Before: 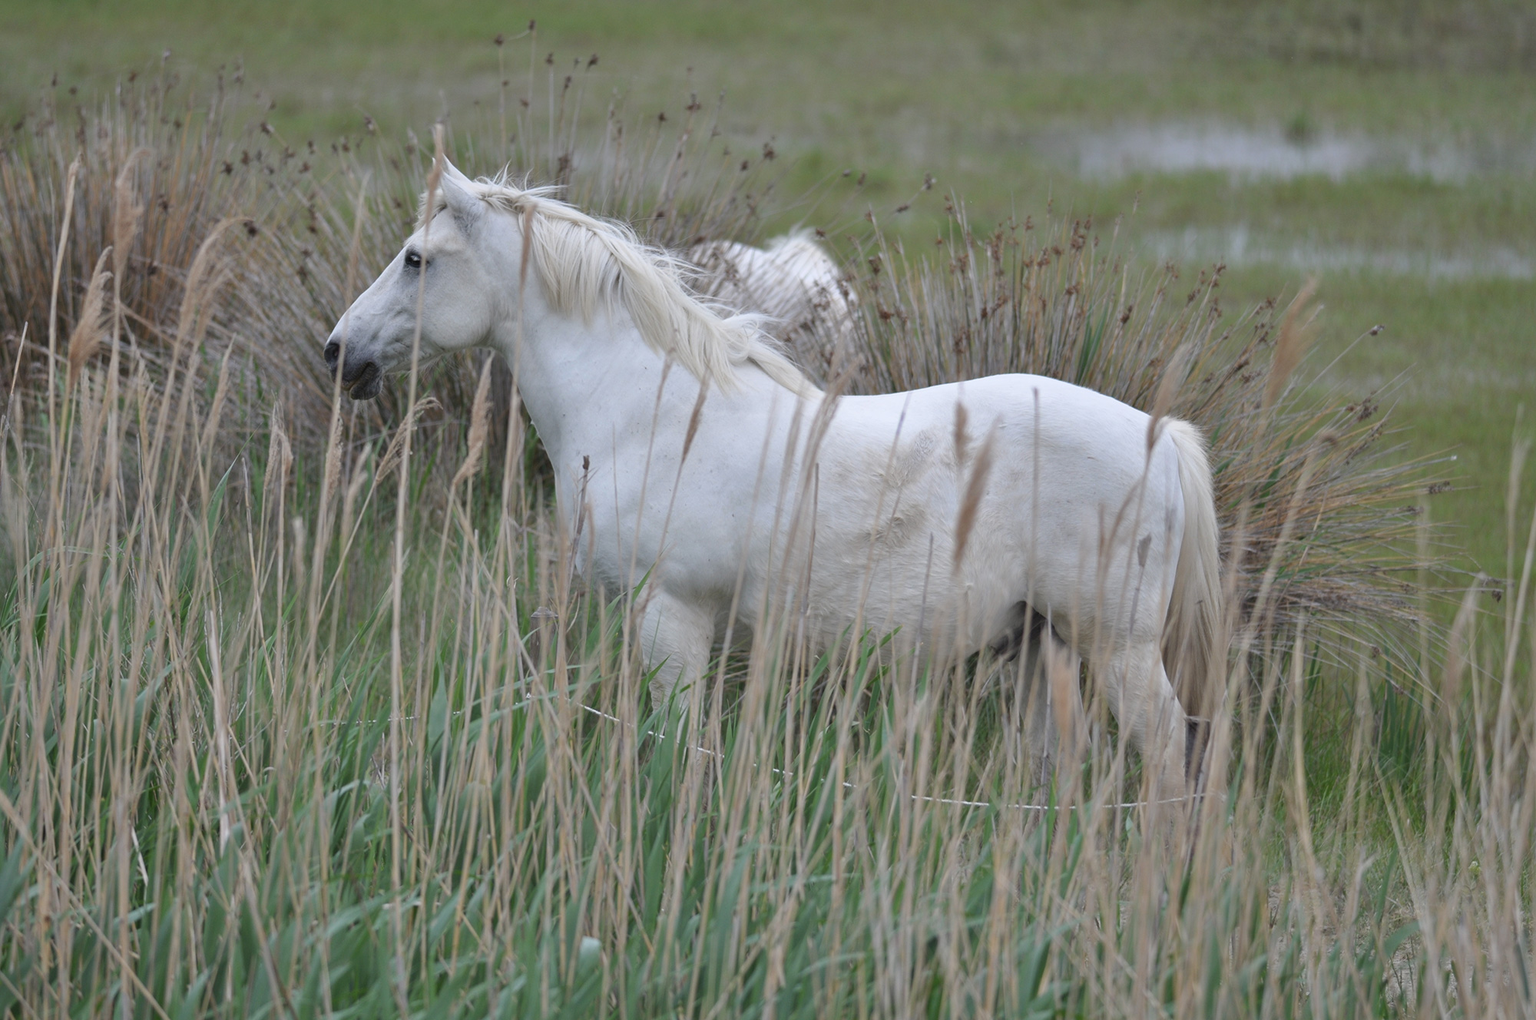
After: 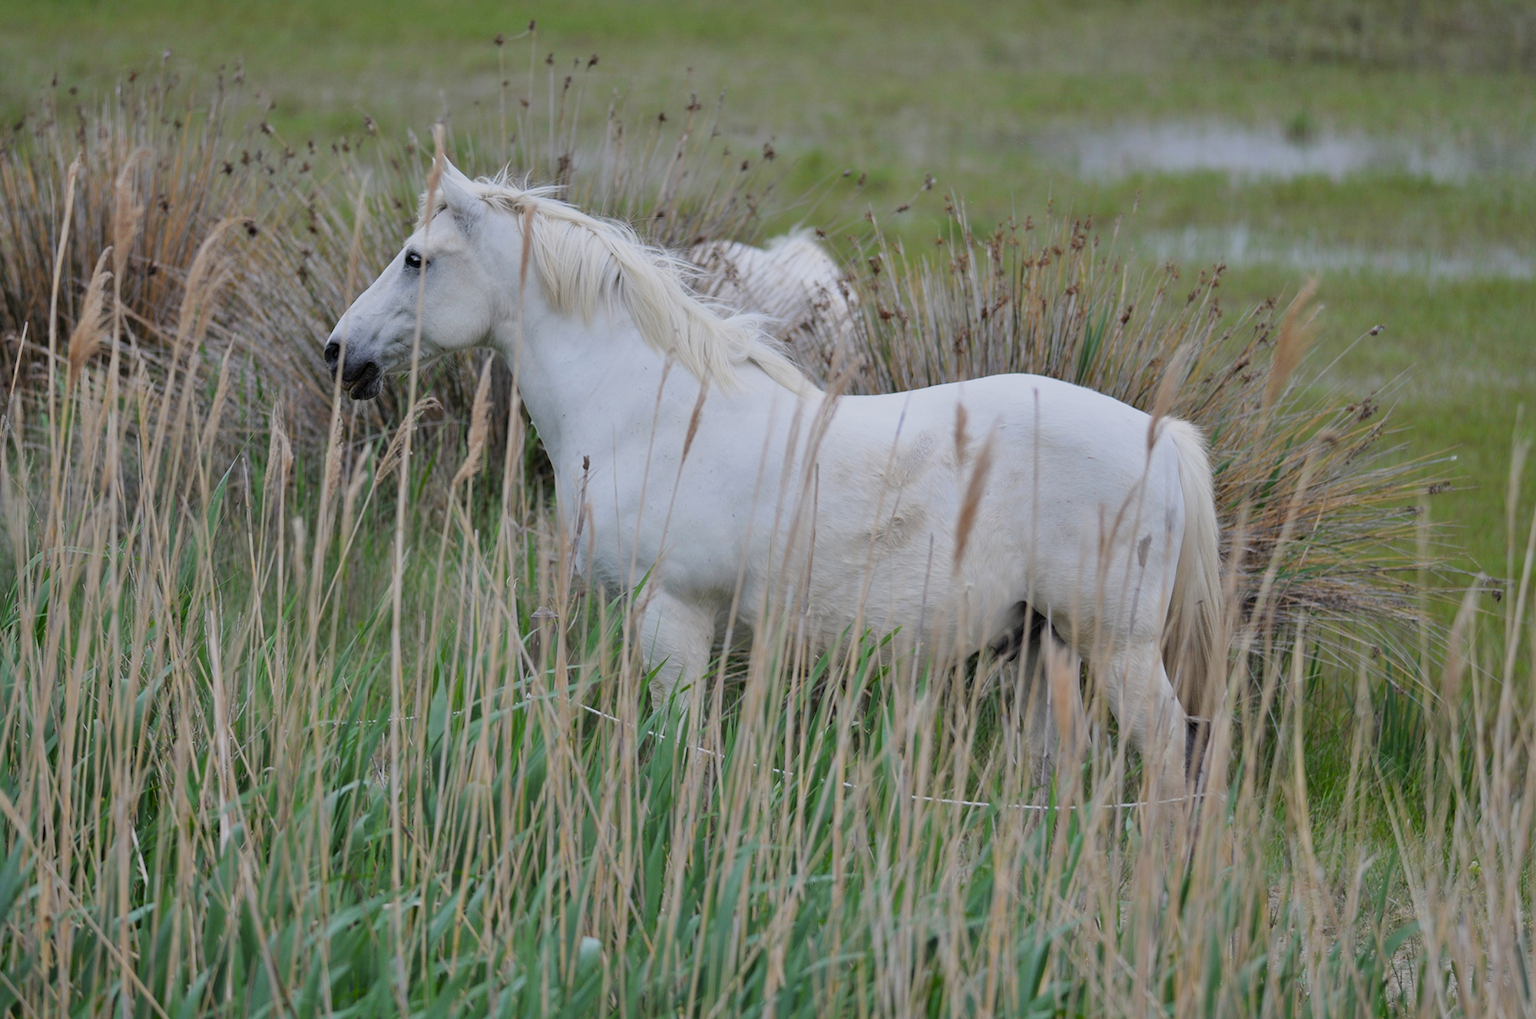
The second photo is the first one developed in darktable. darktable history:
filmic rgb: middle gray luminance 29.04%, black relative exposure -10.23 EV, white relative exposure 5.48 EV, threshold 2.97 EV, target black luminance 0%, hardness 3.92, latitude 2.74%, contrast 1.127, highlights saturation mix 5.61%, shadows ↔ highlights balance 15.19%, enable highlight reconstruction true
color balance rgb: perceptual saturation grading › global saturation 28.256%, perceptual saturation grading › mid-tones 11.914%, perceptual saturation grading › shadows 9.304%, global vibrance 9.804%
